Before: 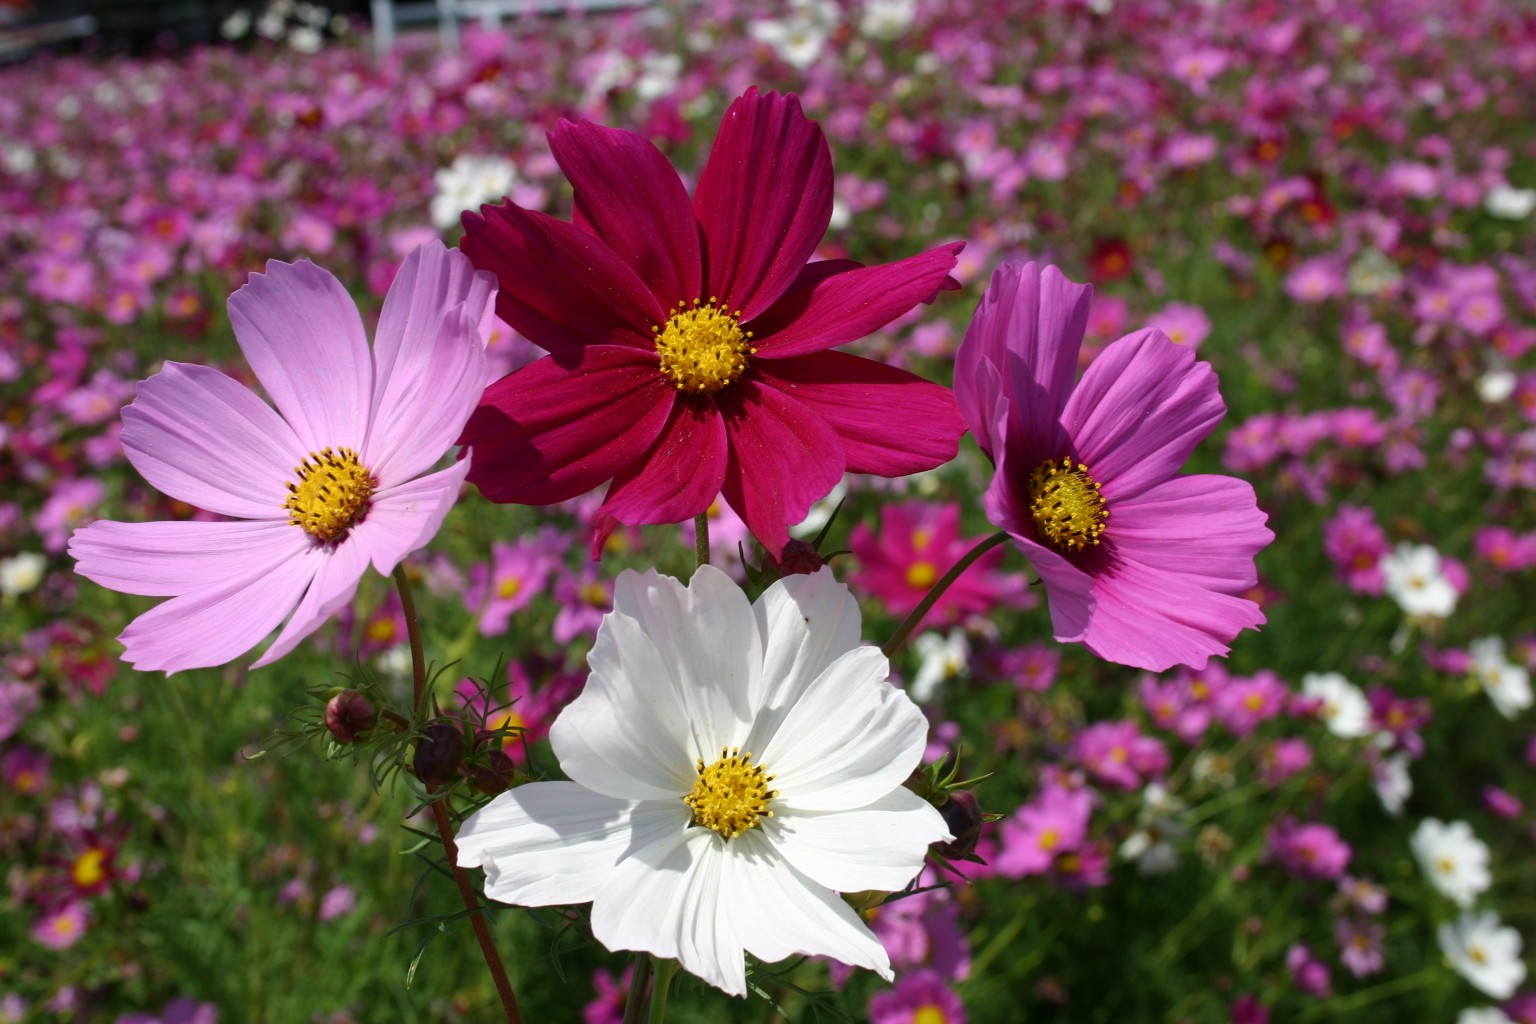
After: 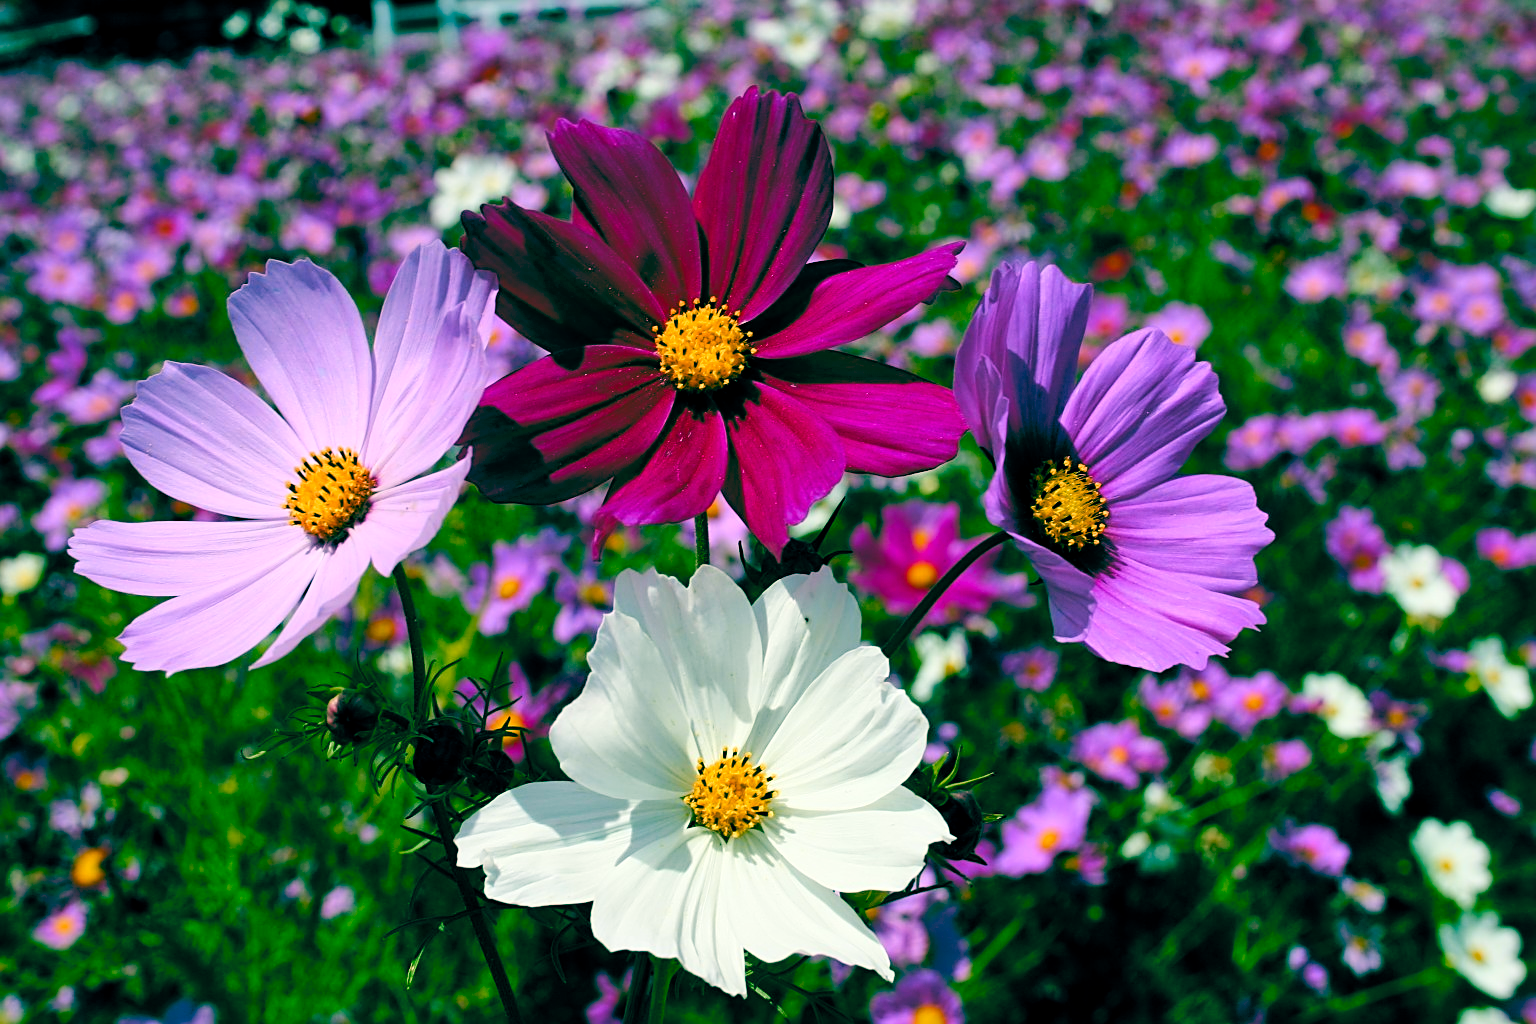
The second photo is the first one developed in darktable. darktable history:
color zones: curves: ch1 [(0.235, 0.558) (0.75, 0.5)]; ch2 [(0.25, 0.462) (0.749, 0.457)], mix 26.58%
sharpen: on, module defaults
tone equalizer: mask exposure compensation -0.504 EV
levels: white 99.94%, levels [0, 0.492, 0.984]
tone curve: curves: ch0 [(0, 0) (0.071, 0.047) (0.266, 0.26) (0.491, 0.552) (0.753, 0.818) (1, 0.983)]; ch1 [(0, 0) (0.346, 0.307) (0.408, 0.369) (0.463, 0.443) (0.482, 0.493) (0.502, 0.5) (0.517, 0.518) (0.546, 0.576) (0.588, 0.643) (0.651, 0.709) (1, 1)]; ch2 [(0, 0) (0.346, 0.34) (0.434, 0.46) (0.485, 0.494) (0.5, 0.494) (0.517, 0.503) (0.535, 0.545) (0.583, 0.634) (0.625, 0.686) (1, 1)], color space Lab, linked channels, preserve colors none
local contrast: mode bilateral grid, contrast 10, coarseness 24, detail 115%, midtone range 0.2
color balance rgb: highlights gain › chroma 2.078%, highlights gain › hue 71.43°, global offset › luminance -0.52%, global offset › chroma 0.91%, global offset › hue 173.47°, perceptual saturation grading › global saturation 19.911%, perceptual saturation grading › highlights -25.035%, perceptual saturation grading › shadows 50.043%
shadows and highlights: shadows 35.39, highlights -35.01, soften with gaussian
